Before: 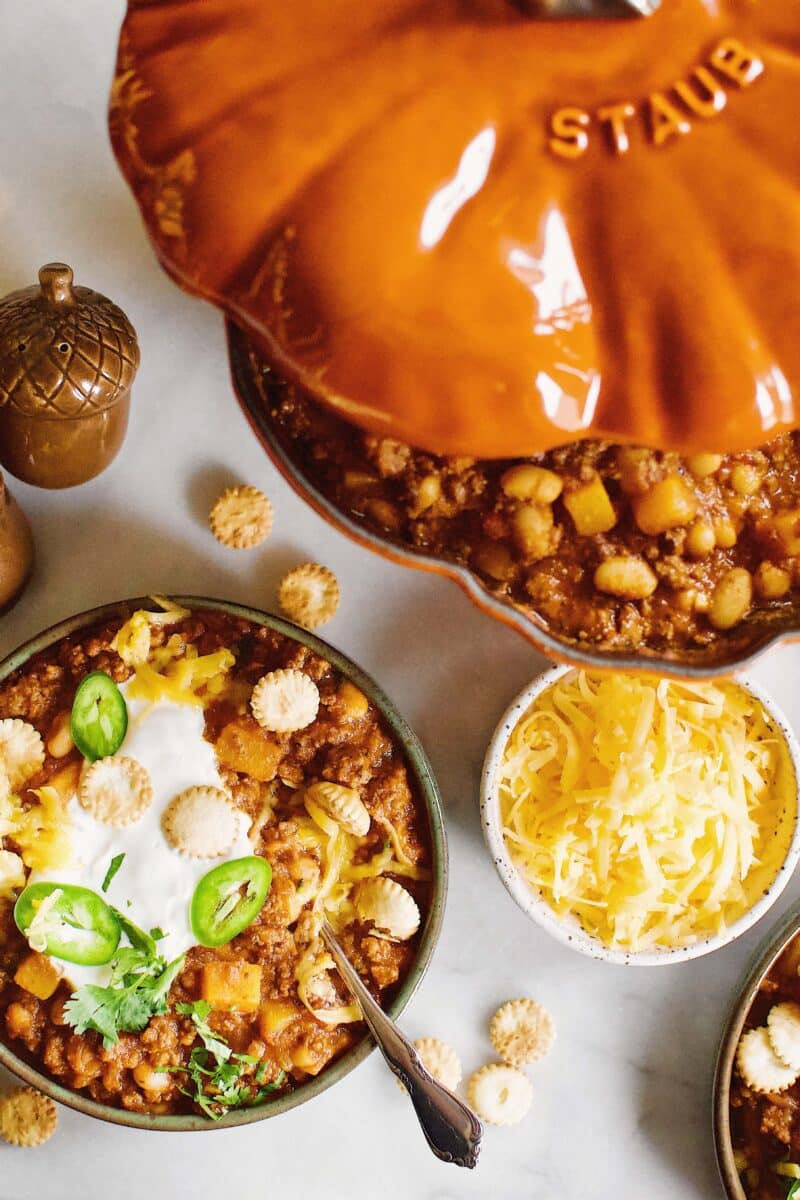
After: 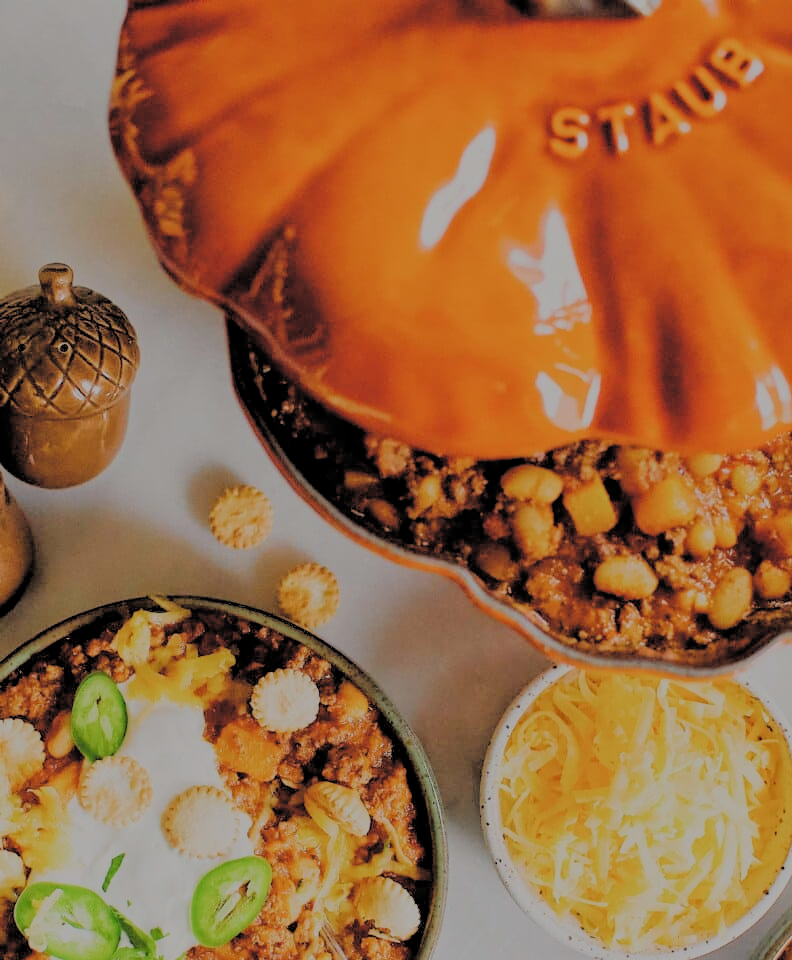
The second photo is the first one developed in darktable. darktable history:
filmic rgb: black relative exposure -4.47 EV, white relative exposure 6.64 EV, hardness 1.92, contrast 0.502, add noise in highlights 0, preserve chrominance luminance Y, color science v3 (2019), use custom middle-gray values true, contrast in highlights soft
contrast equalizer: octaves 7, y [[0.502, 0.505, 0.512, 0.529, 0.564, 0.588], [0.5 ×6], [0.502, 0.505, 0.512, 0.529, 0.564, 0.588], [0, 0.001, 0.001, 0.004, 0.008, 0.011], [0, 0.001, 0.001, 0.004, 0.008, 0.011]], mix 0.758
crop: bottom 19.682%
